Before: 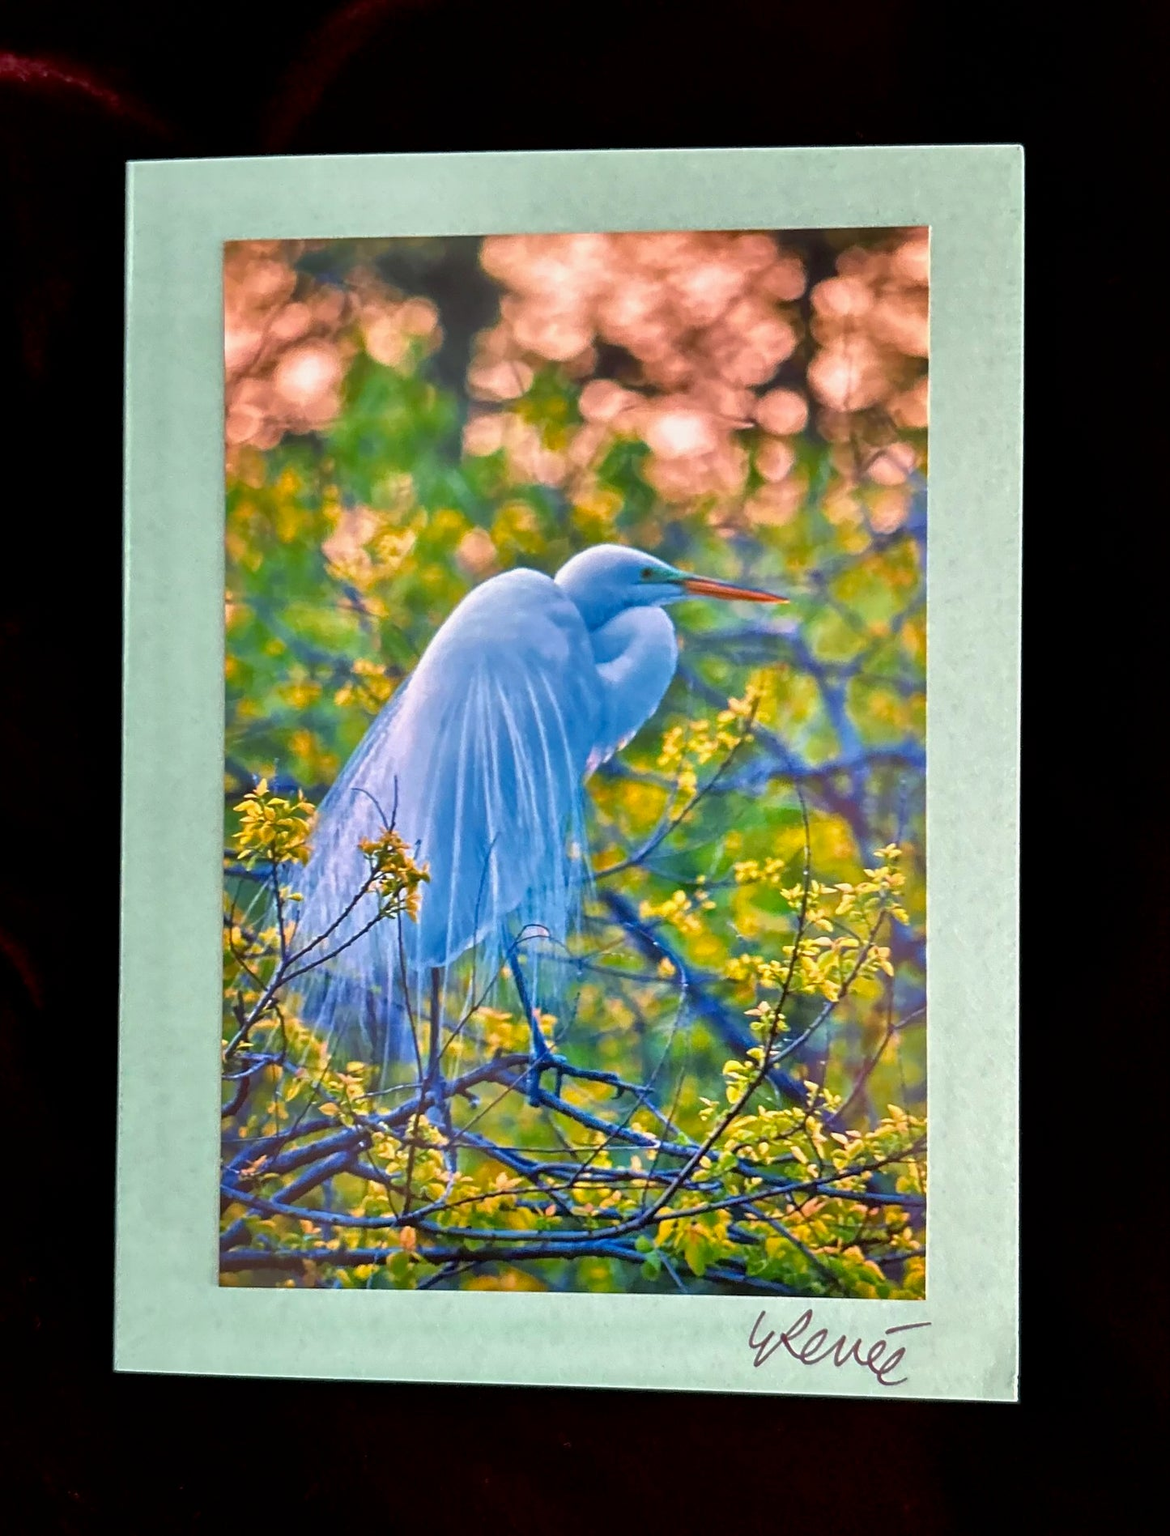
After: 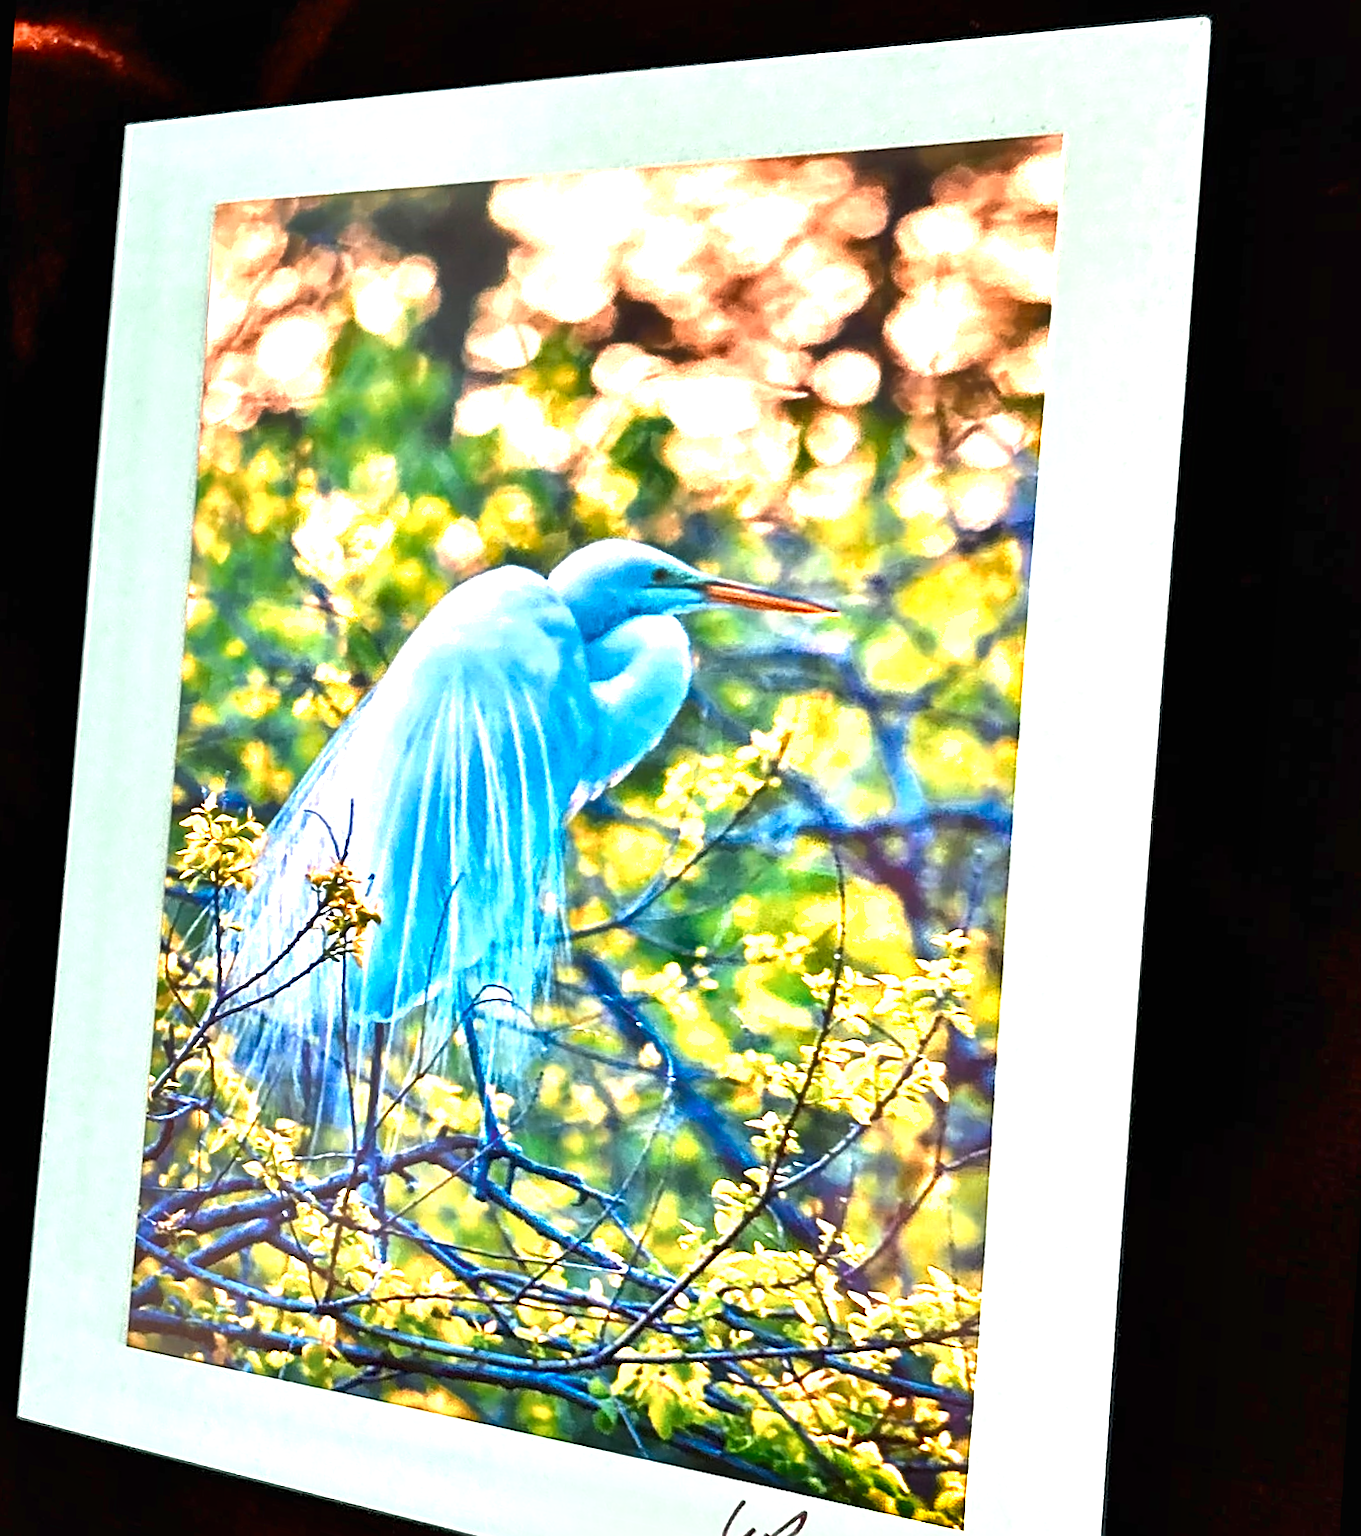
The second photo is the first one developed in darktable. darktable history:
sharpen: on, module defaults
crop and rotate: angle -2.38°
color zones: curves: ch0 [(0.018, 0.548) (0.197, 0.654) (0.425, 0.447) (0.605, 0.658) (0.732, 0.579)]; ch1 [(0.105, 0.531) (0.224, 0.531) (0.386, 0.39) (0.618, 0.456) (0.732, 0.456) (0.956, 0.421)]; ch2 [(0.039, 0.583) (0.215, 0.465) (0.399, 0.544) (0.465, 0.548) (0.614, 0.447) (0.724, 0.43) (0.882, 0.623) (0.956, 0.632)]
shadows and highlights: soften with gaussian
rotate and perspective: rotation 1.69°, lens shift (vertical) -0.023, lens shift (horizontal) -0.291, crop left 0.025, crop right 0.988, crop top 0.092, crop bottom 0.842
exposure: black level correction 0, exposure 1.125 EV, compensate exposure bias true, compensate highlight preservation false
